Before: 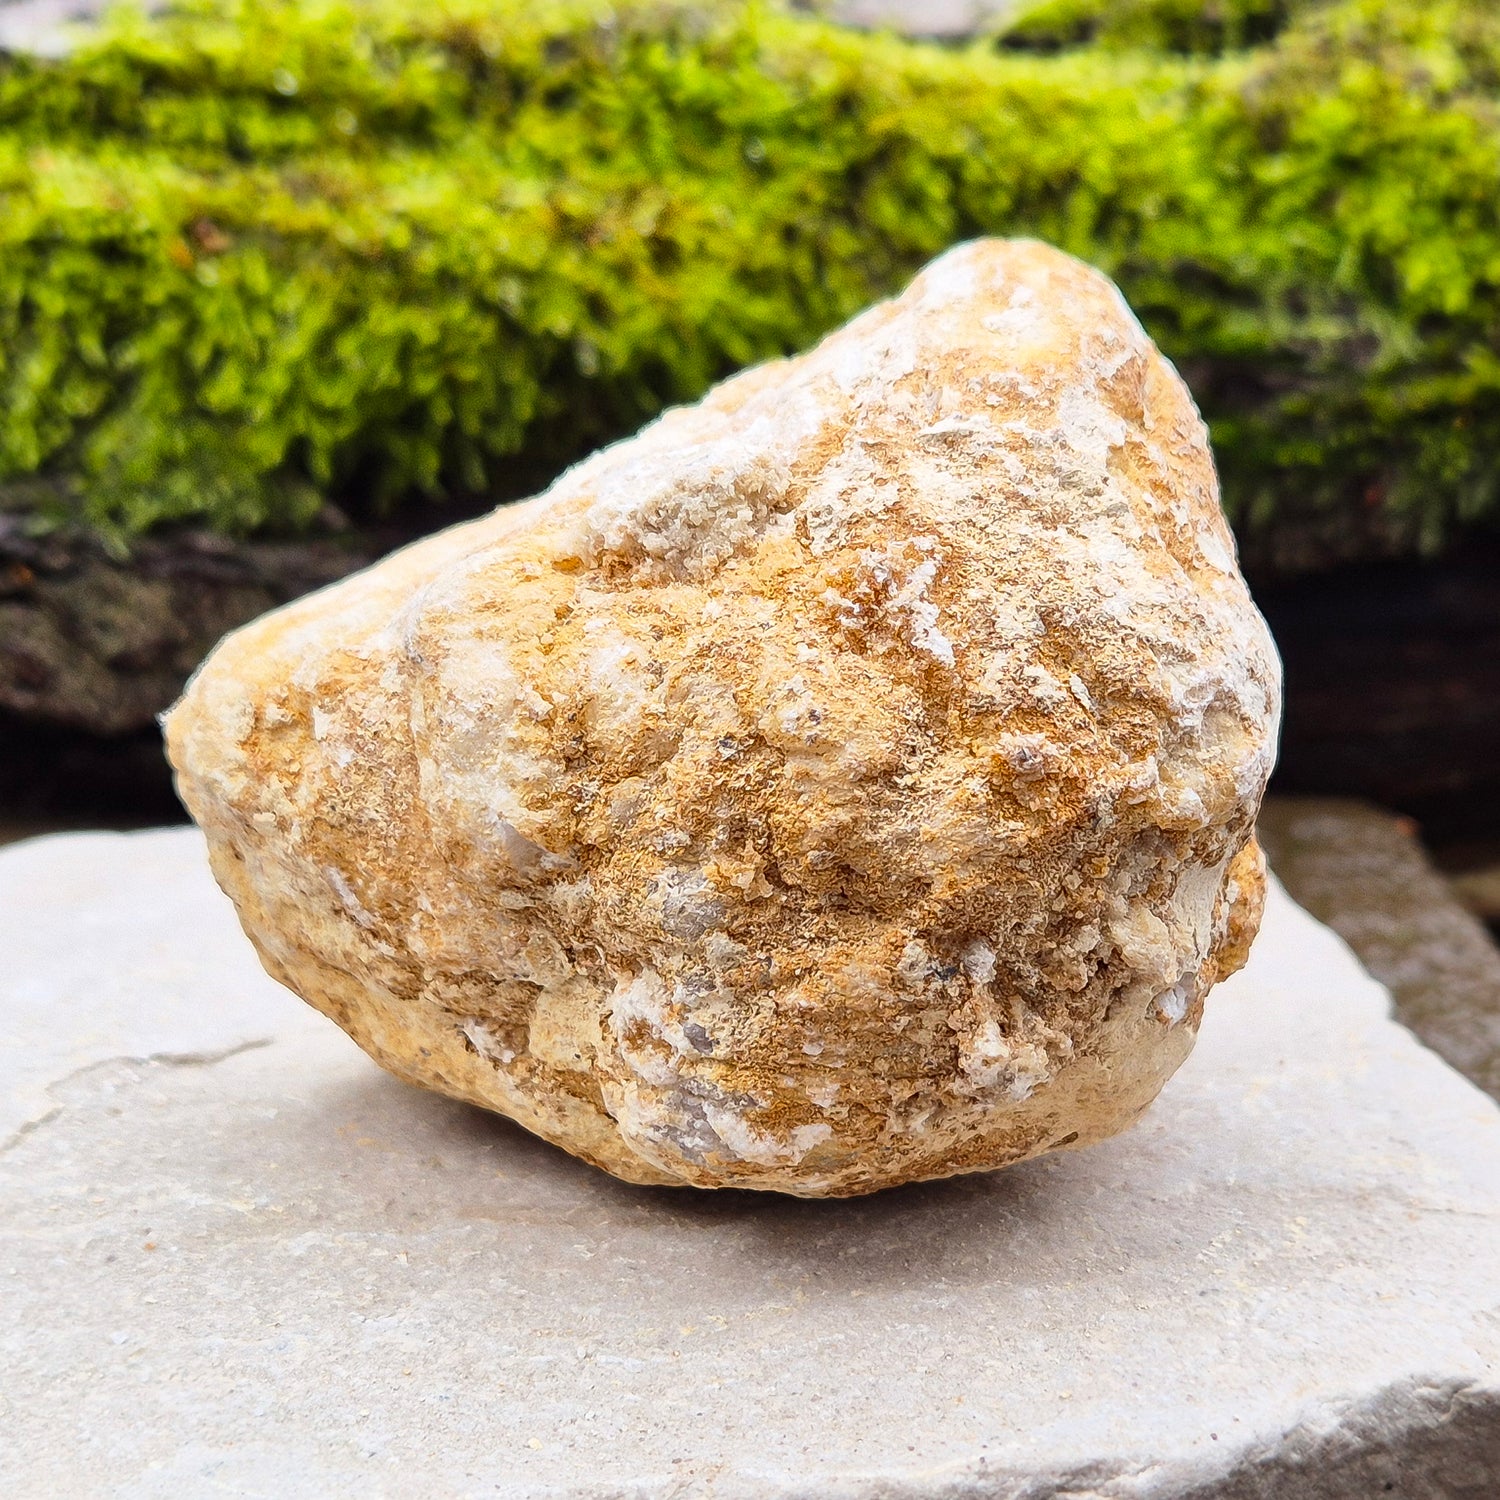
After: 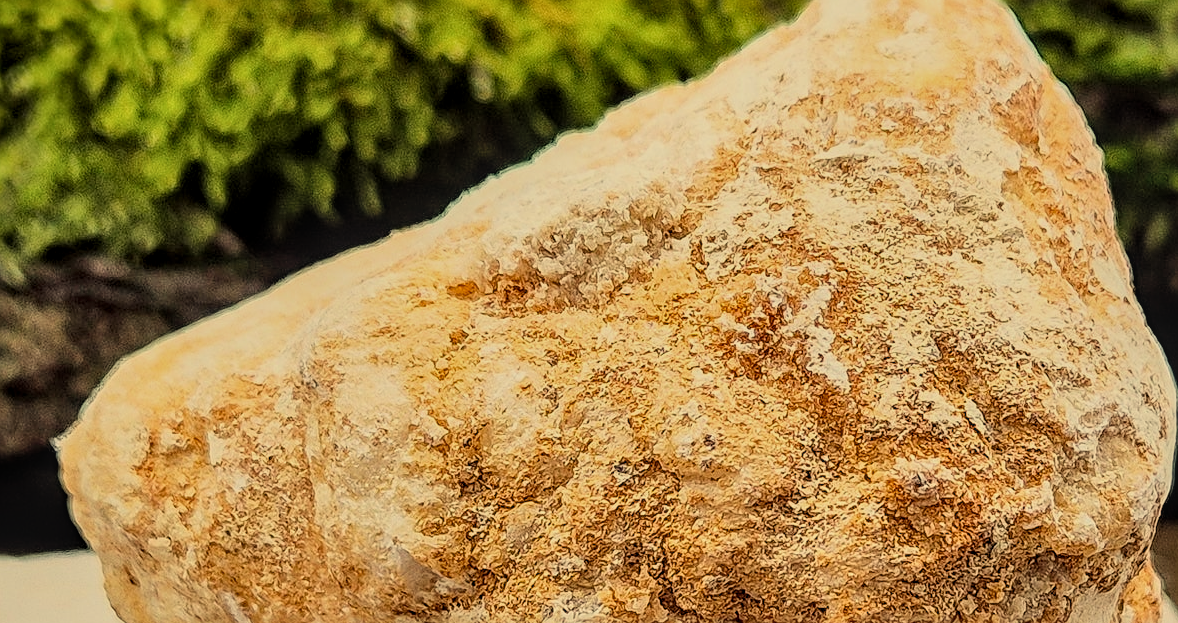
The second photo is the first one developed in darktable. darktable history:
sharpen: radius 3.119
filmic rgb: black relative exposure -8.42 EV, white relative exposure 4.68 EV, hardness 3.82, color science v6 (2022)
shadows and highlights: shadows 49, highlights -41, soften with gaussian
white balance: red 1.08, blue 0.791
crop: left 7.036%, top 18.398%, right 14.379%, bottom 40.043%
local contrast: on, module defaults
